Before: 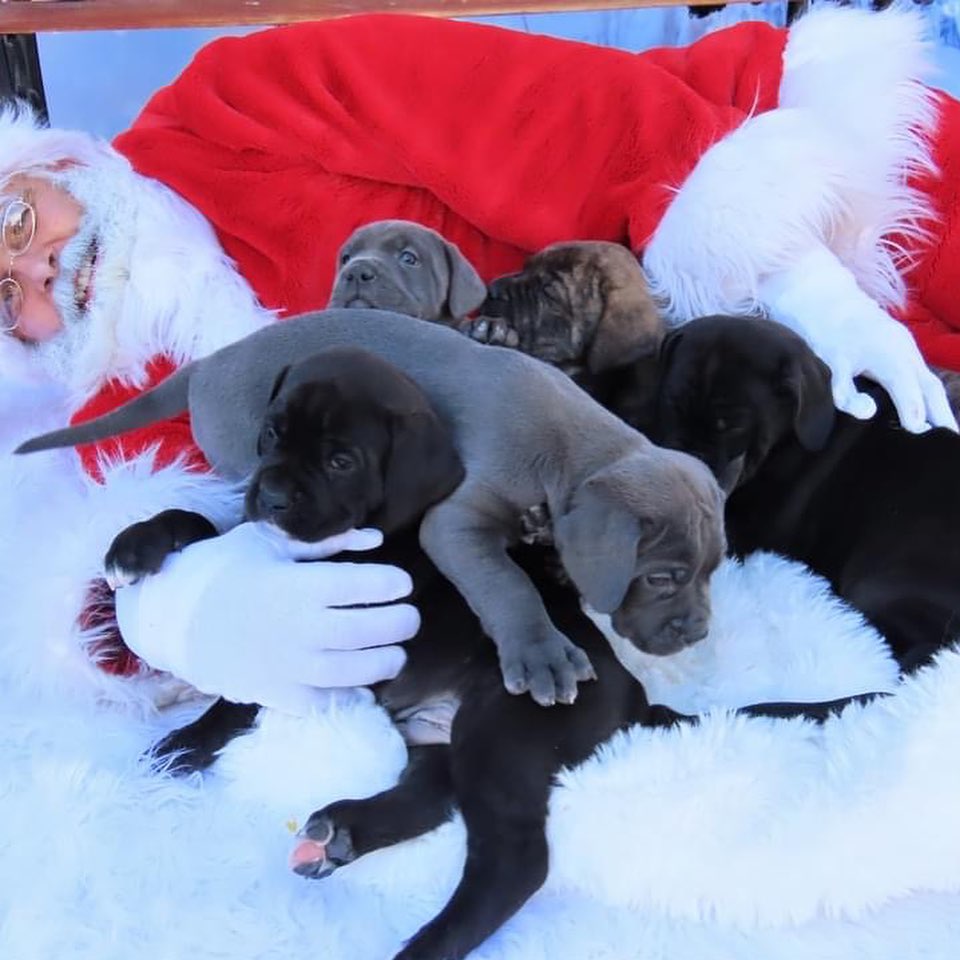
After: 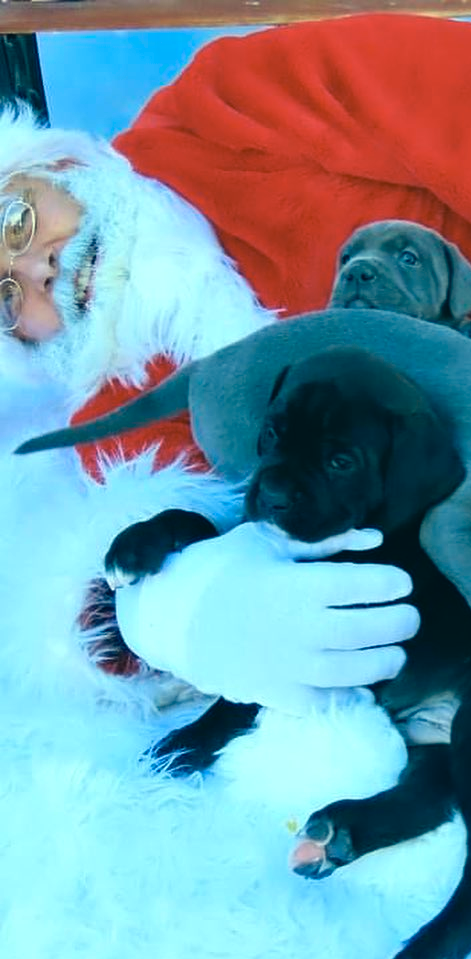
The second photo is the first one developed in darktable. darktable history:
color correction: highlights a* -20.08, highlights b* 9.8, shadows a* -20.4, shadows b* -10.76
crop and rotate: left 0%, top 0%, right 50.845%
color balance: contrast 10%
